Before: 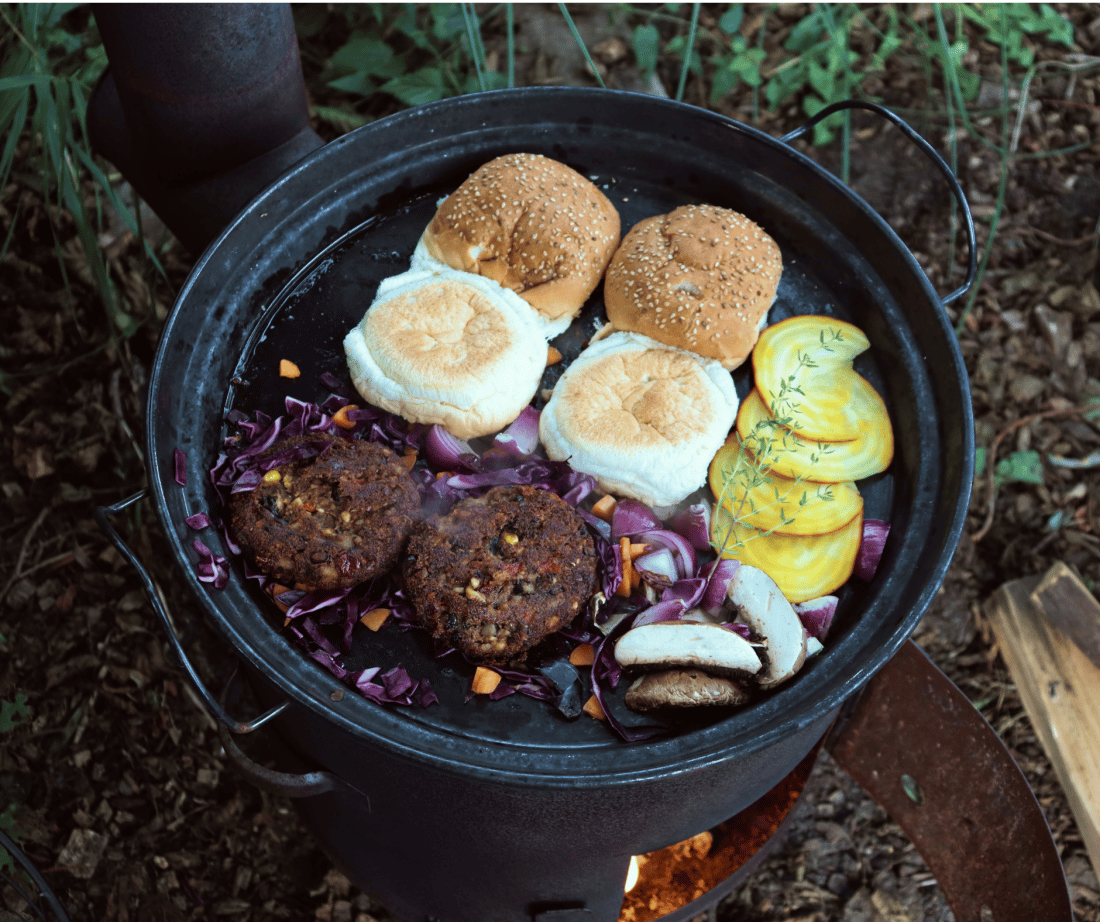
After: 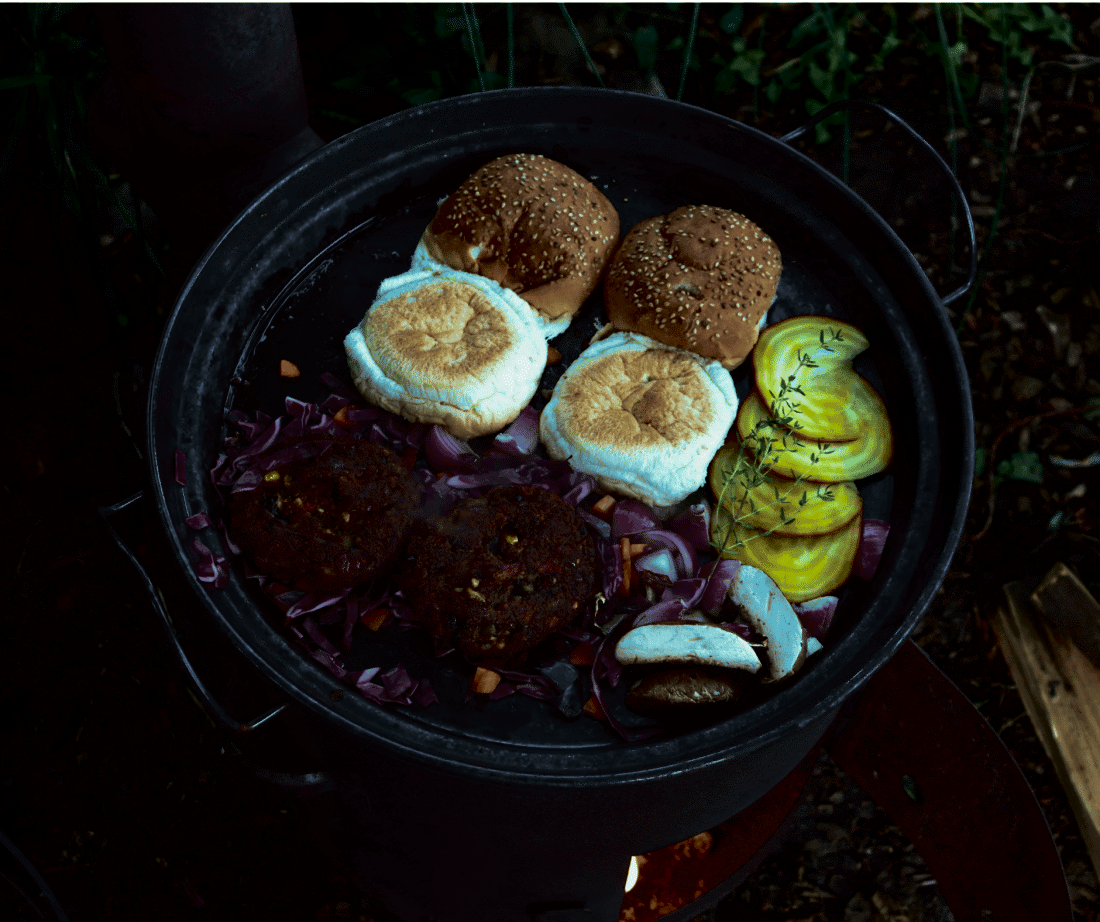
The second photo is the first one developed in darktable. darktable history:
contrast brightness saturation: brightness -1, saturation 1
split-toning: shadows › hue 46.8°, shadows › saturation 0.17, highlights › hue 316.8°, highlights › saturation 0.27, balance -51.82
